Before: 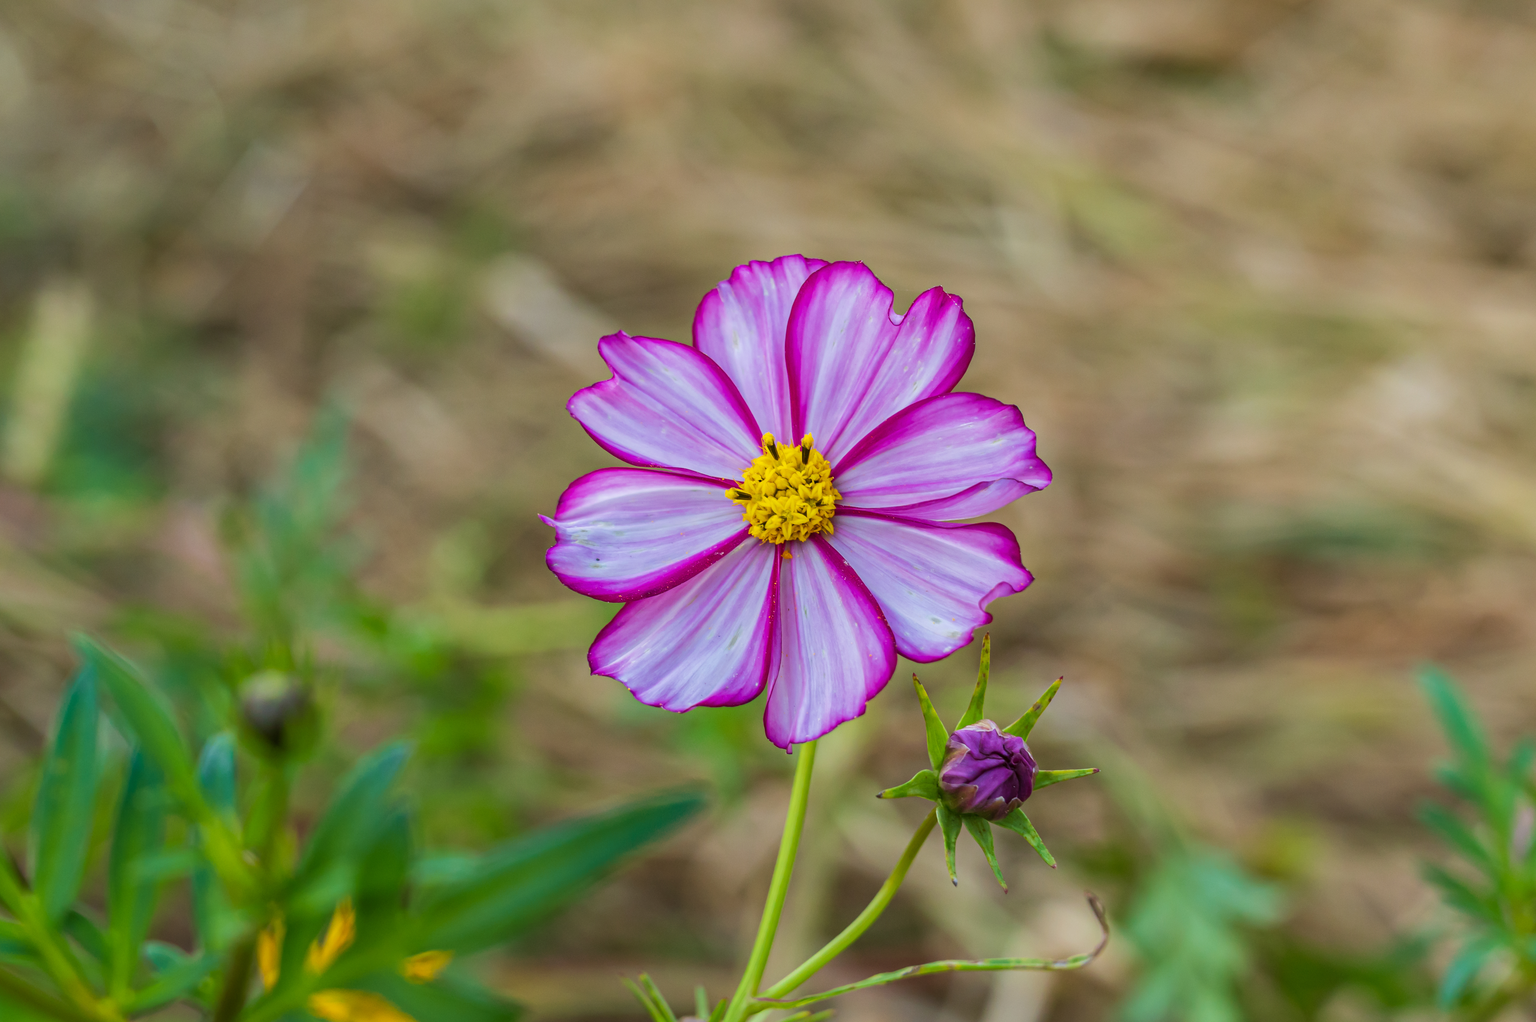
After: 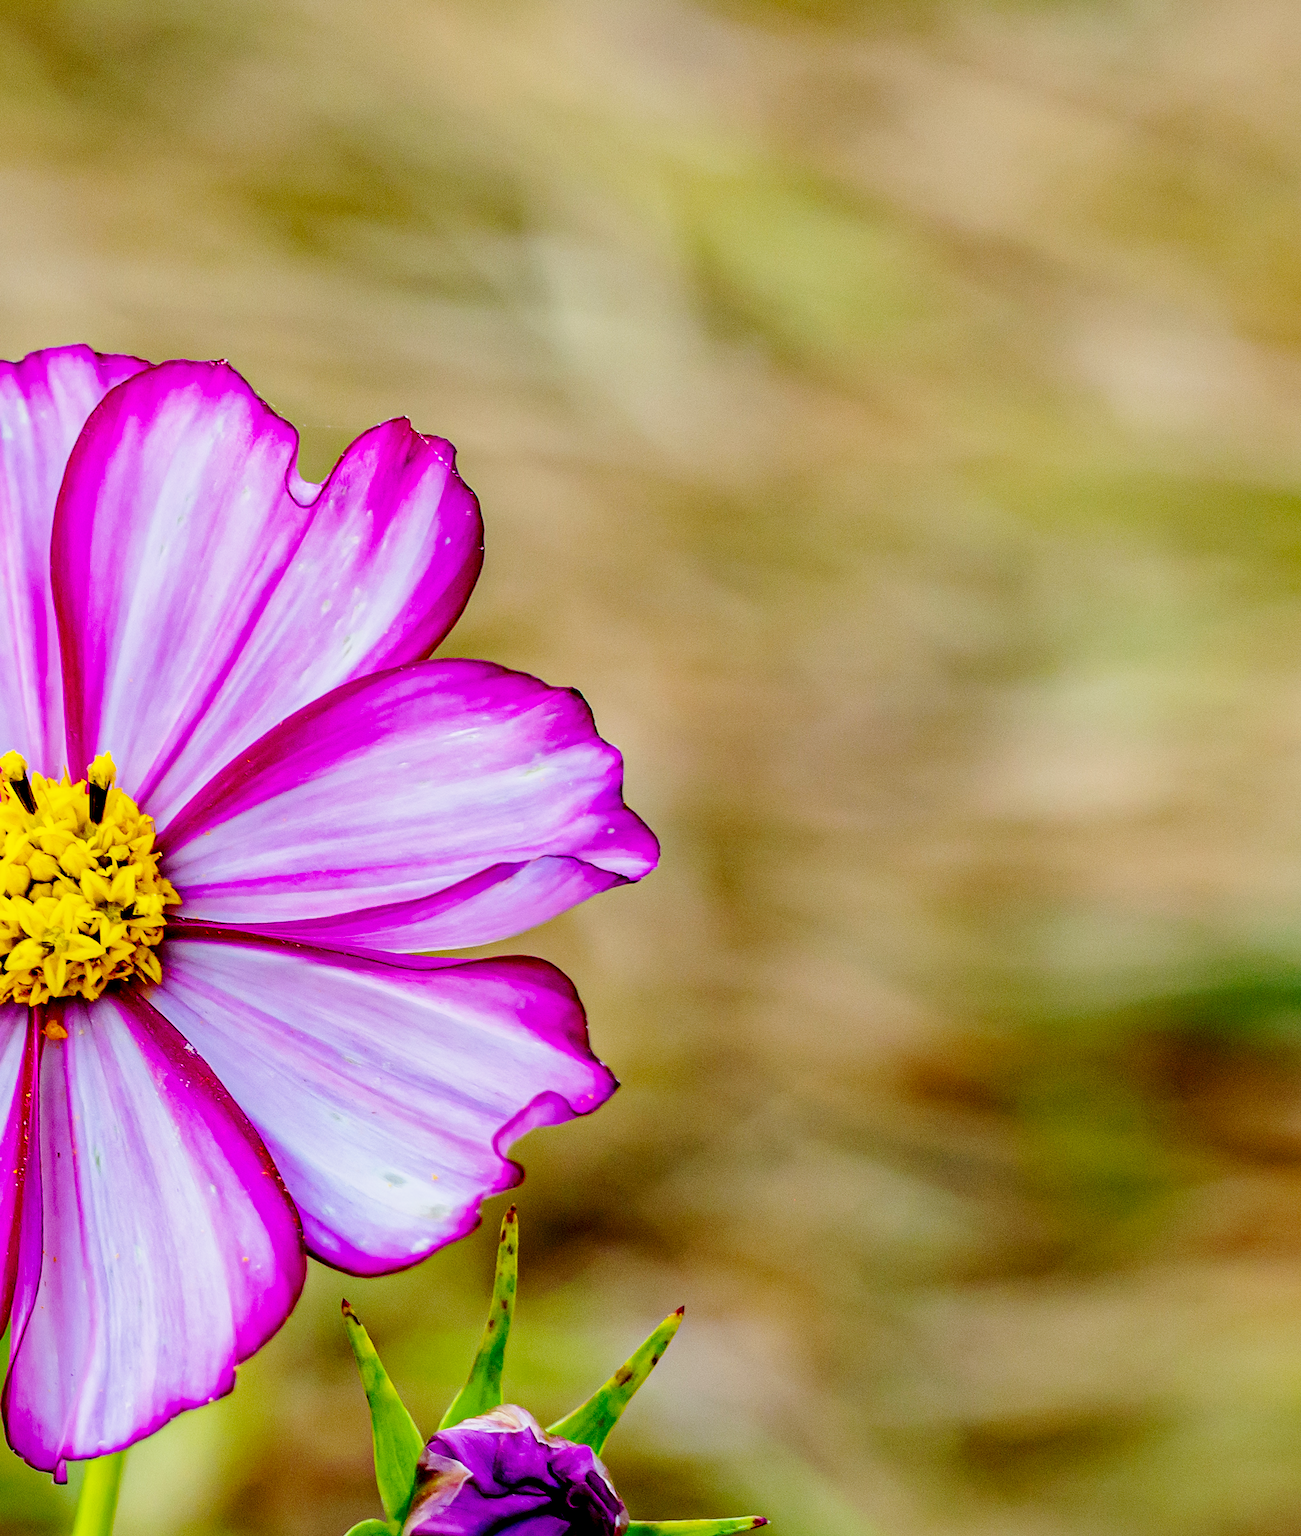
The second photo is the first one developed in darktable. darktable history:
sharpen: amount 0.203
base curve: curves: ch0 [(0, 0) (0.028, 0.03) (0.121, 0.232) (0.46, 0.748) (0.859, 0.968) (1, 1)], preserve colors none
crop and rotate: left 49.685%, top 10.123%, right 13.13%, bottom 23.939%
exposure: black level correction 0.046, exposure -0.232 EV, compensate highlight preservation false
